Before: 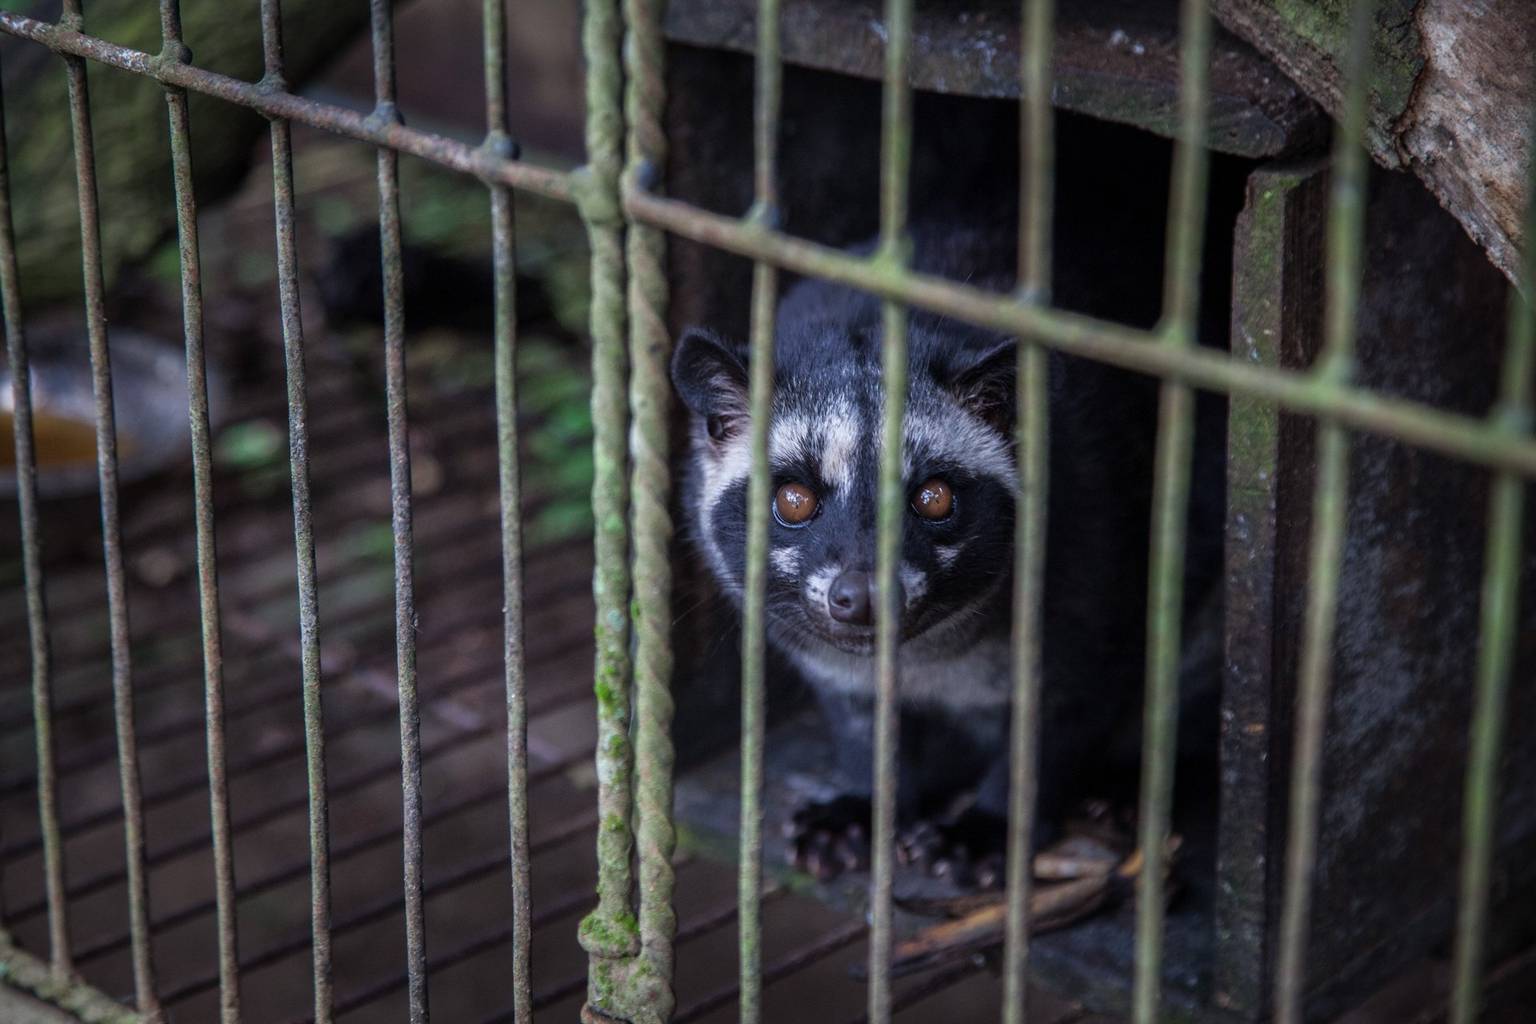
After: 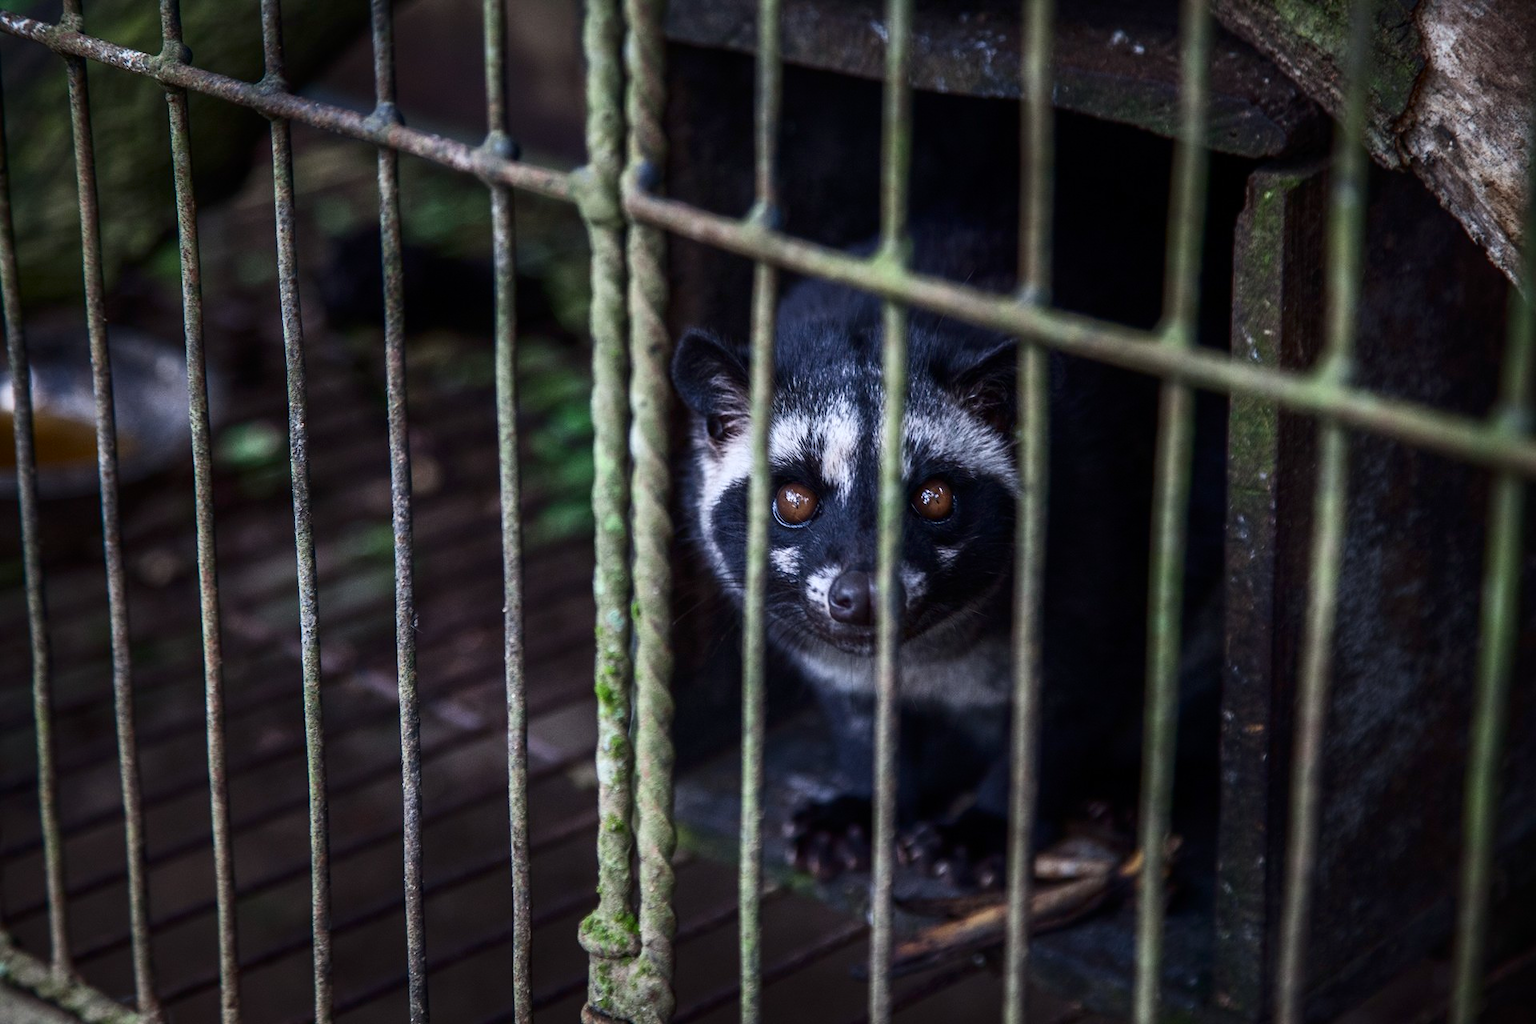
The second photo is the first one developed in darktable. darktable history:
contrast brightness saturation: contrast 0.28
tone equalizer: on, module defaults
